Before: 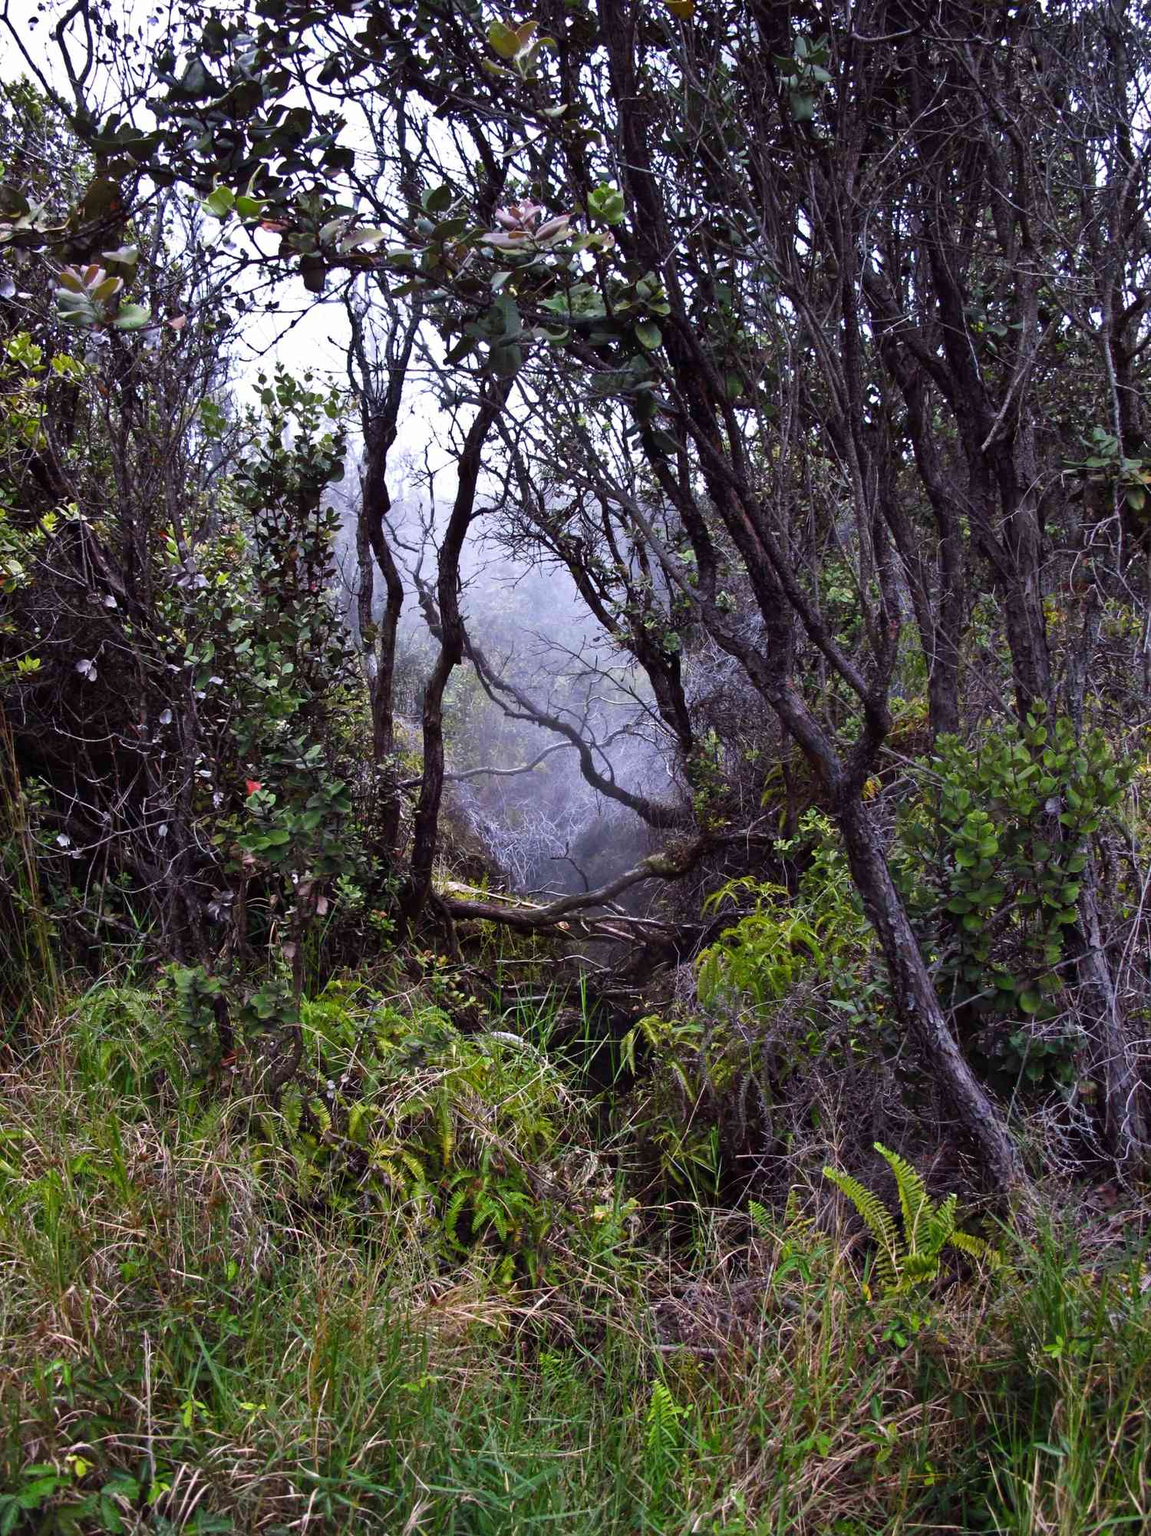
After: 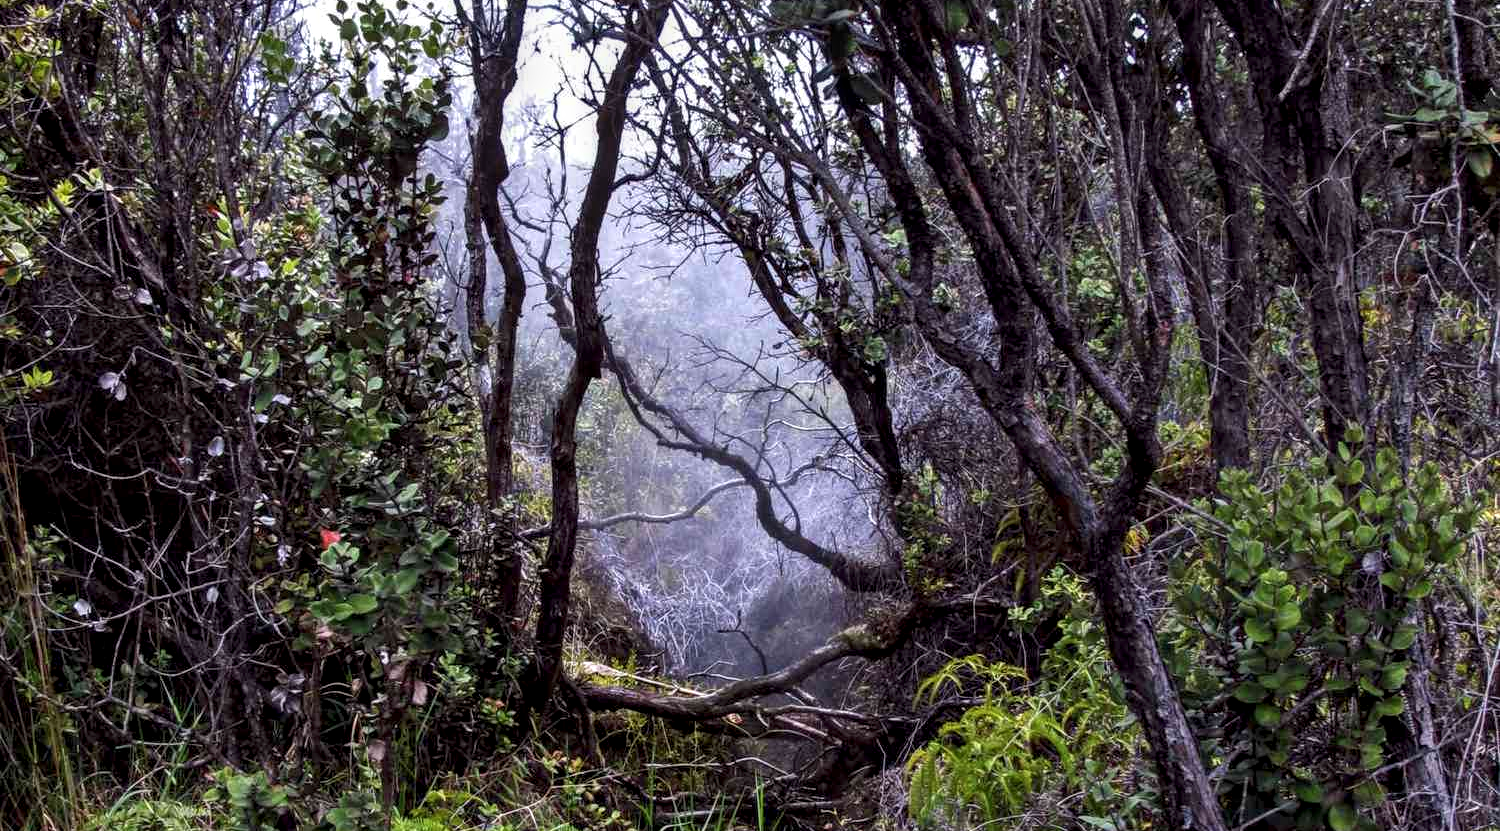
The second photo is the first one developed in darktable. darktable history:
local contrast: highlights 28%, detail 150%
crop and rotate: top 24.371%, bottom 34.091%
